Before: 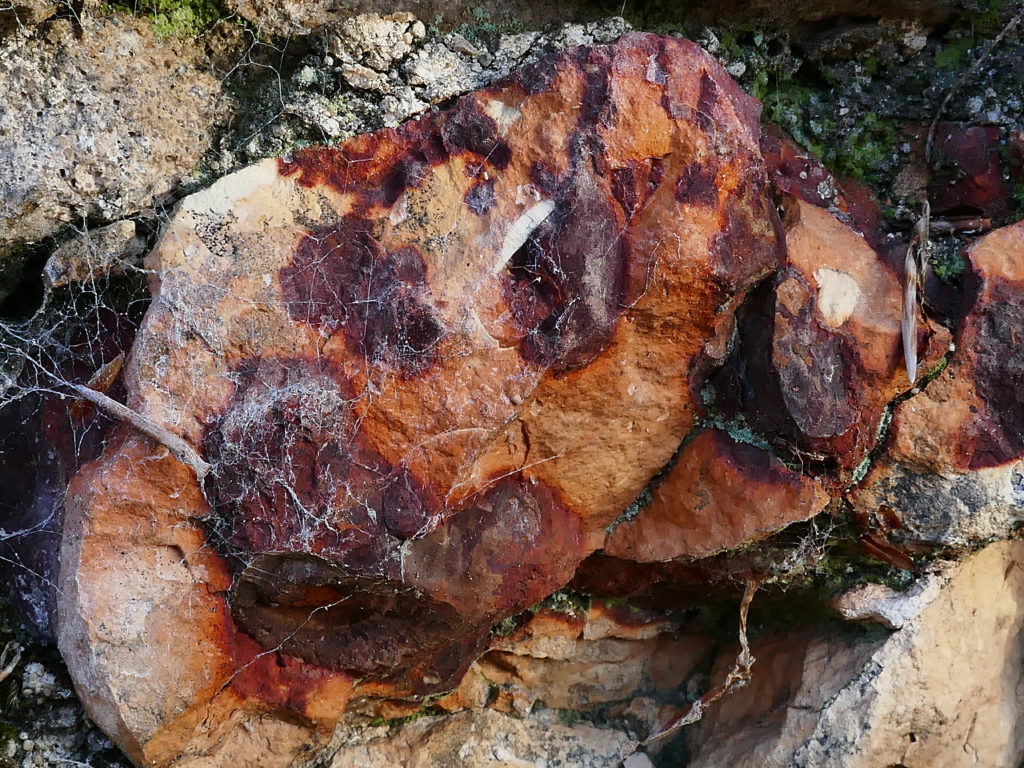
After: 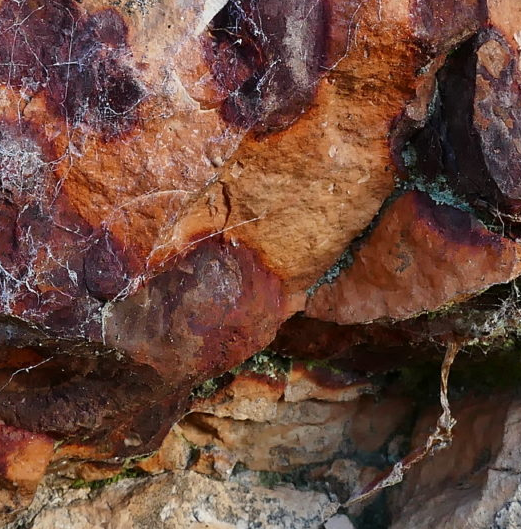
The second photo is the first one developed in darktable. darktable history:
crop and rotate: left 29.261%, top 31.095%, right 19.83%
